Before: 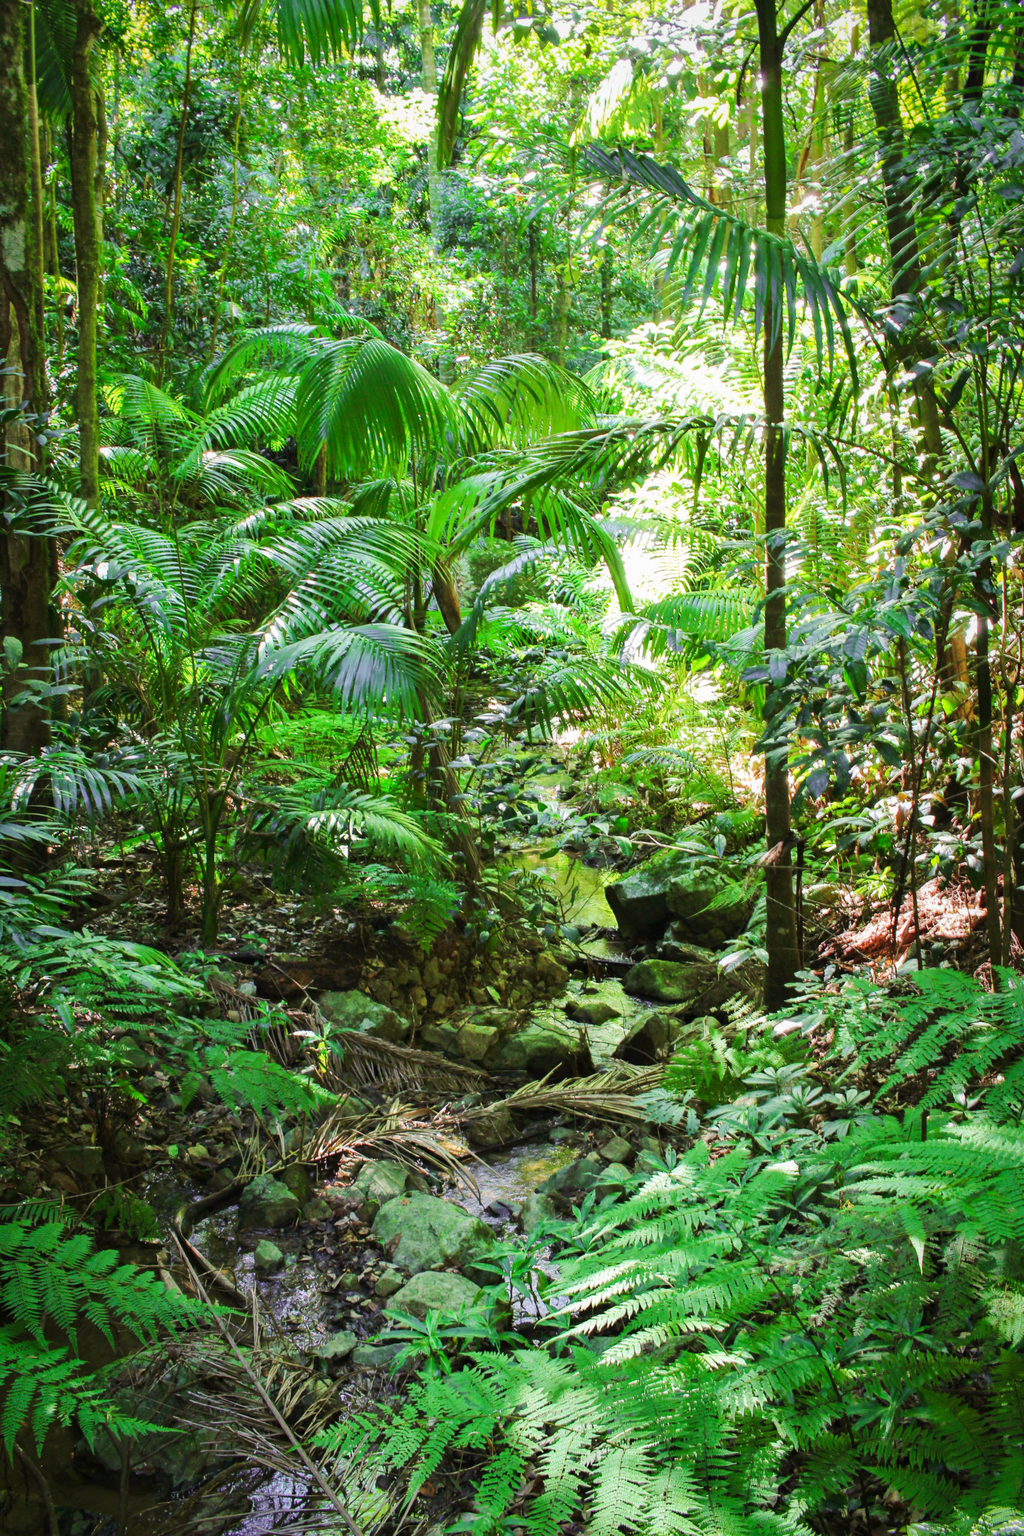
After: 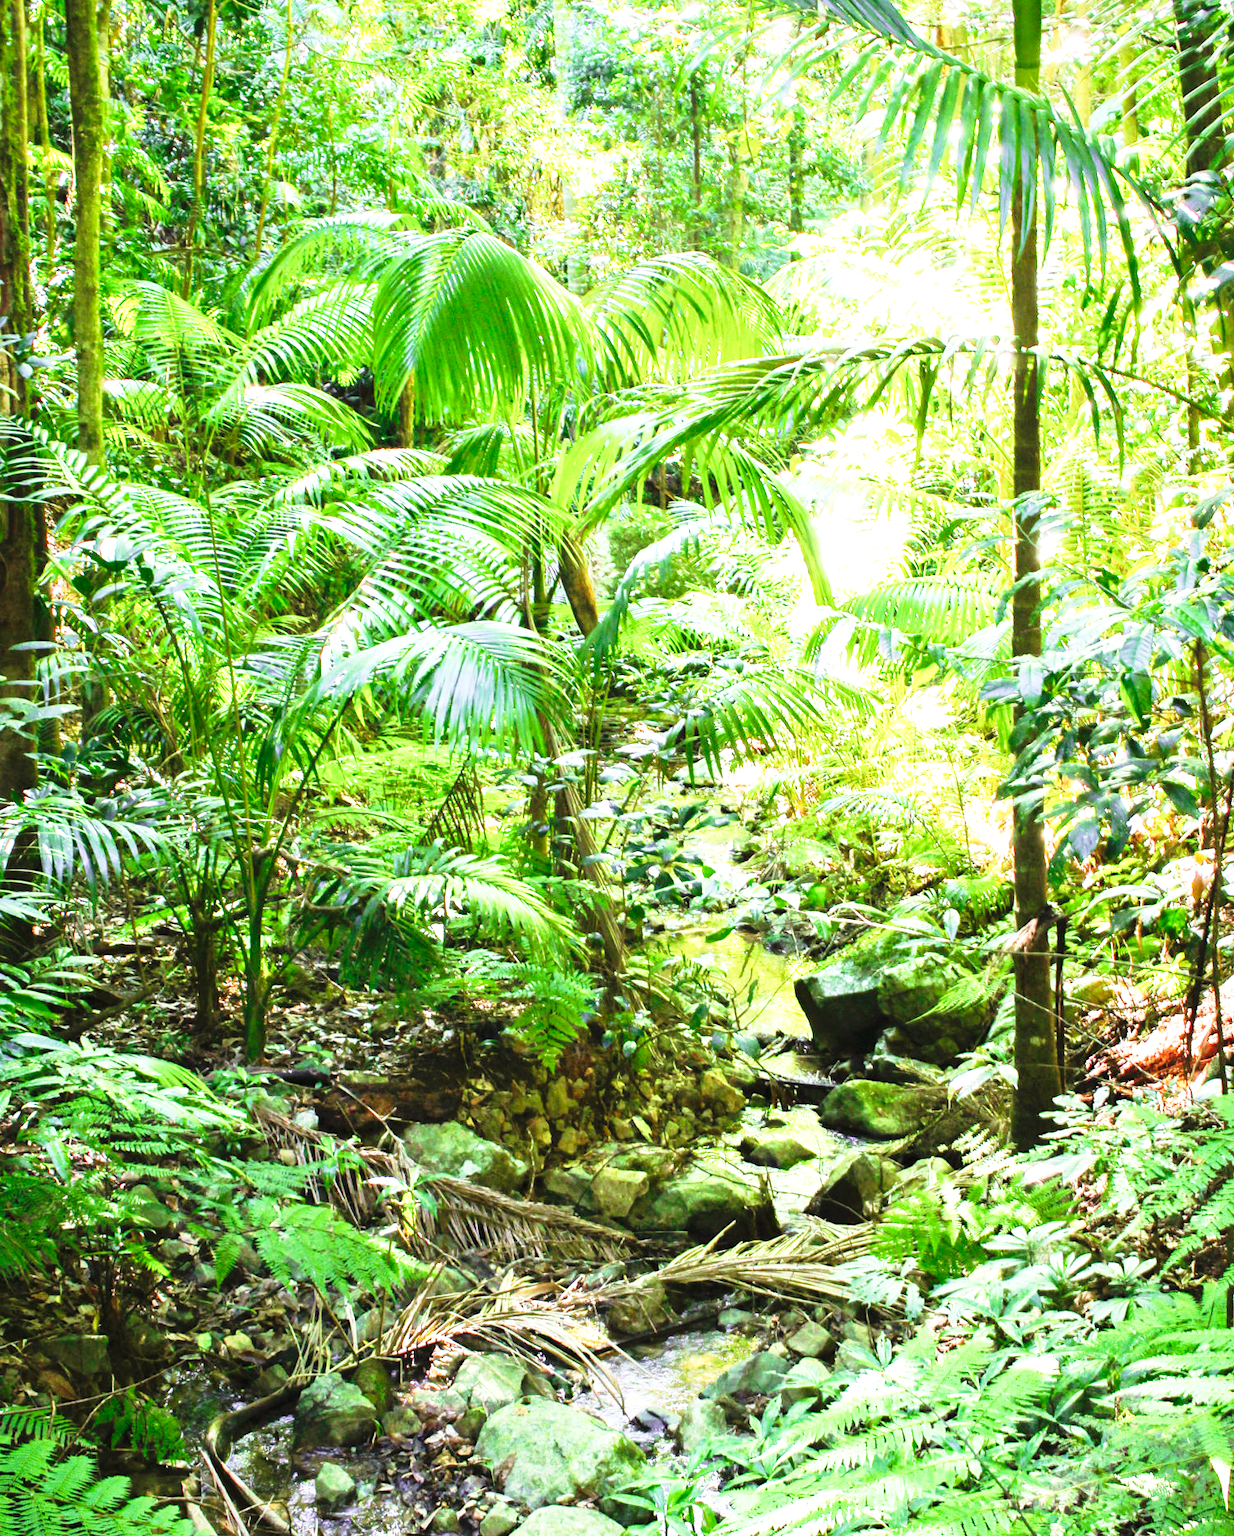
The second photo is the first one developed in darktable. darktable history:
exposure: black level correction 0, exposure 0.896 EV, compensate exposure bias true, compensate highlight preservation false
crop and rotate: left 2.323%, top 10.986%, right 9.341%, bottom 15.739%
base curve: curves: ch0 [(0, 0) (0.028, 0.03) (0.121, 0.232) (0.46, 0.748) (0.859, 0.968) (1, 1)], preserve colors none
